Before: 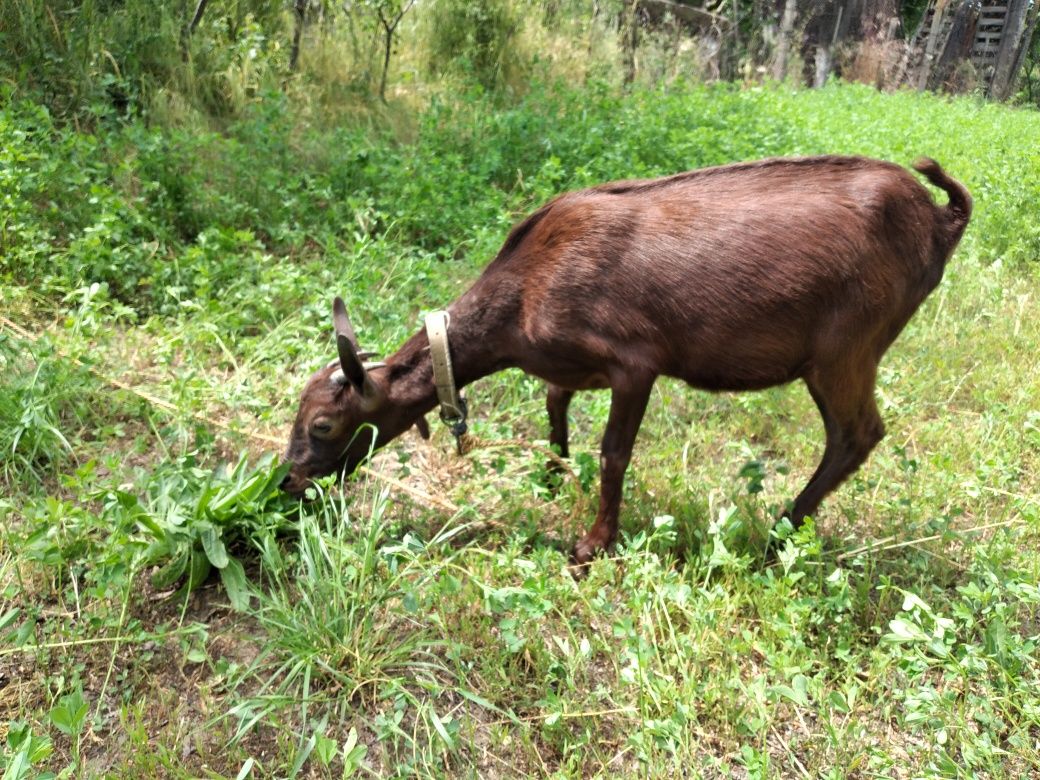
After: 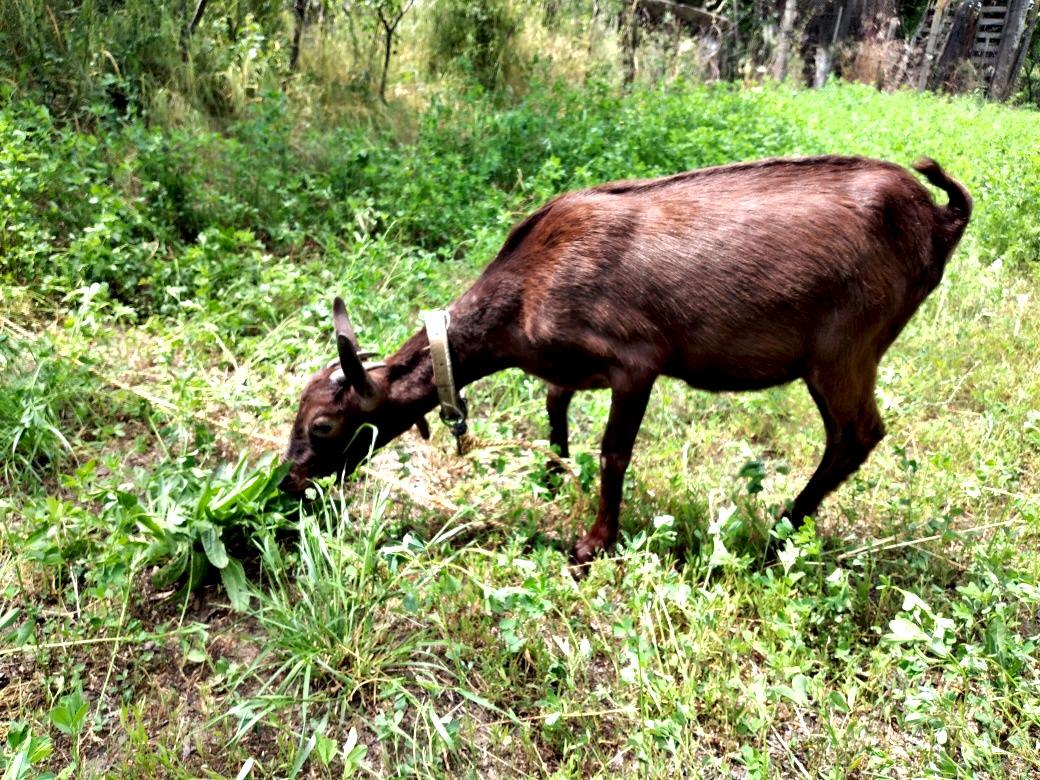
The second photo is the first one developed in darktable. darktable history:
exposure: compensate exposure bias true, compensate highlight preservation false
contrast equalizer: octaves 7, y [[0.6 ×6], [0.55 ×6], [0 ×6], [0 ×6], [0 ×6]]
